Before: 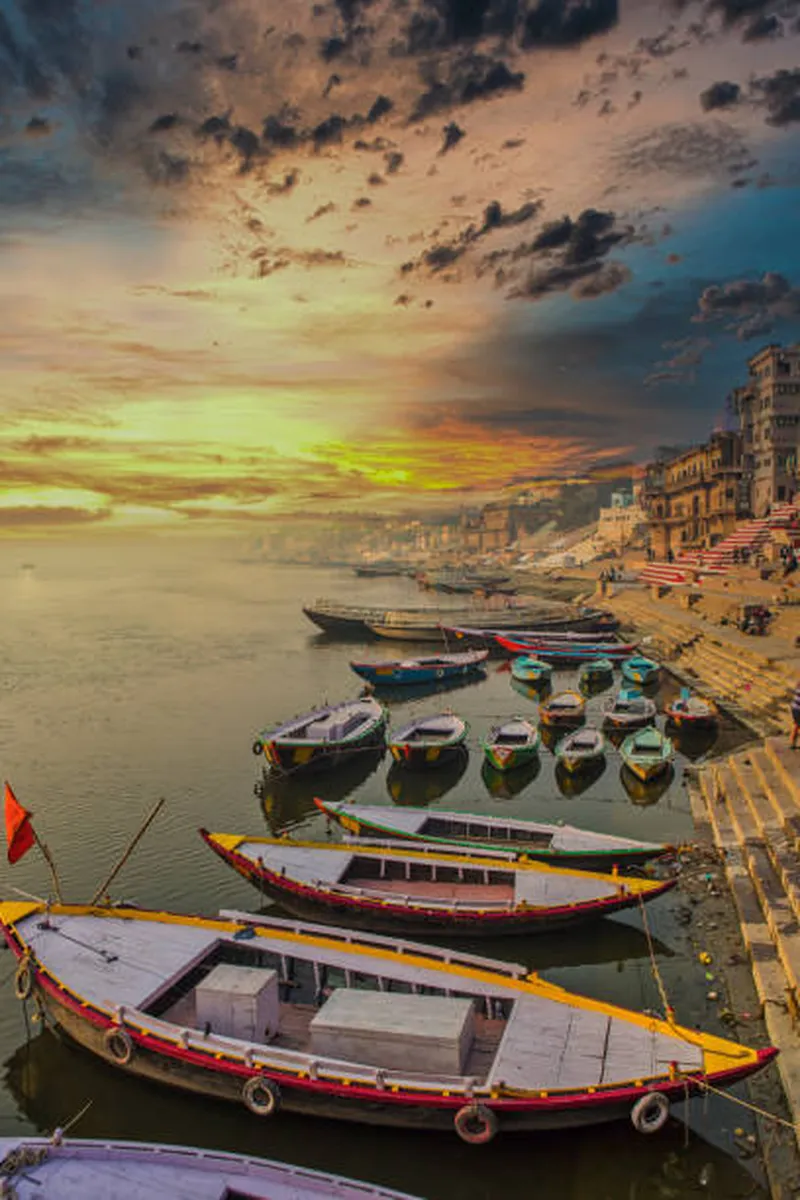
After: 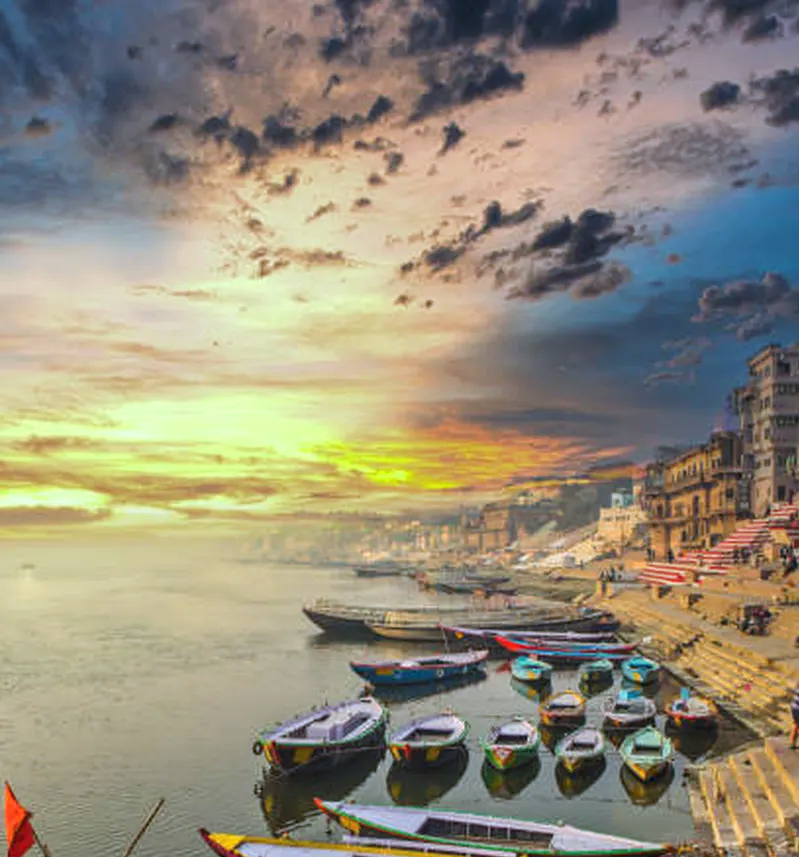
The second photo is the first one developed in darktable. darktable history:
exposure: black level correction 0, exposure 0.7 EV, compensate exposure bias true, compensate highlight preservation false
white balance: red 0.926, green 1.003, blue 1.133
crop: bottom 28.576%
